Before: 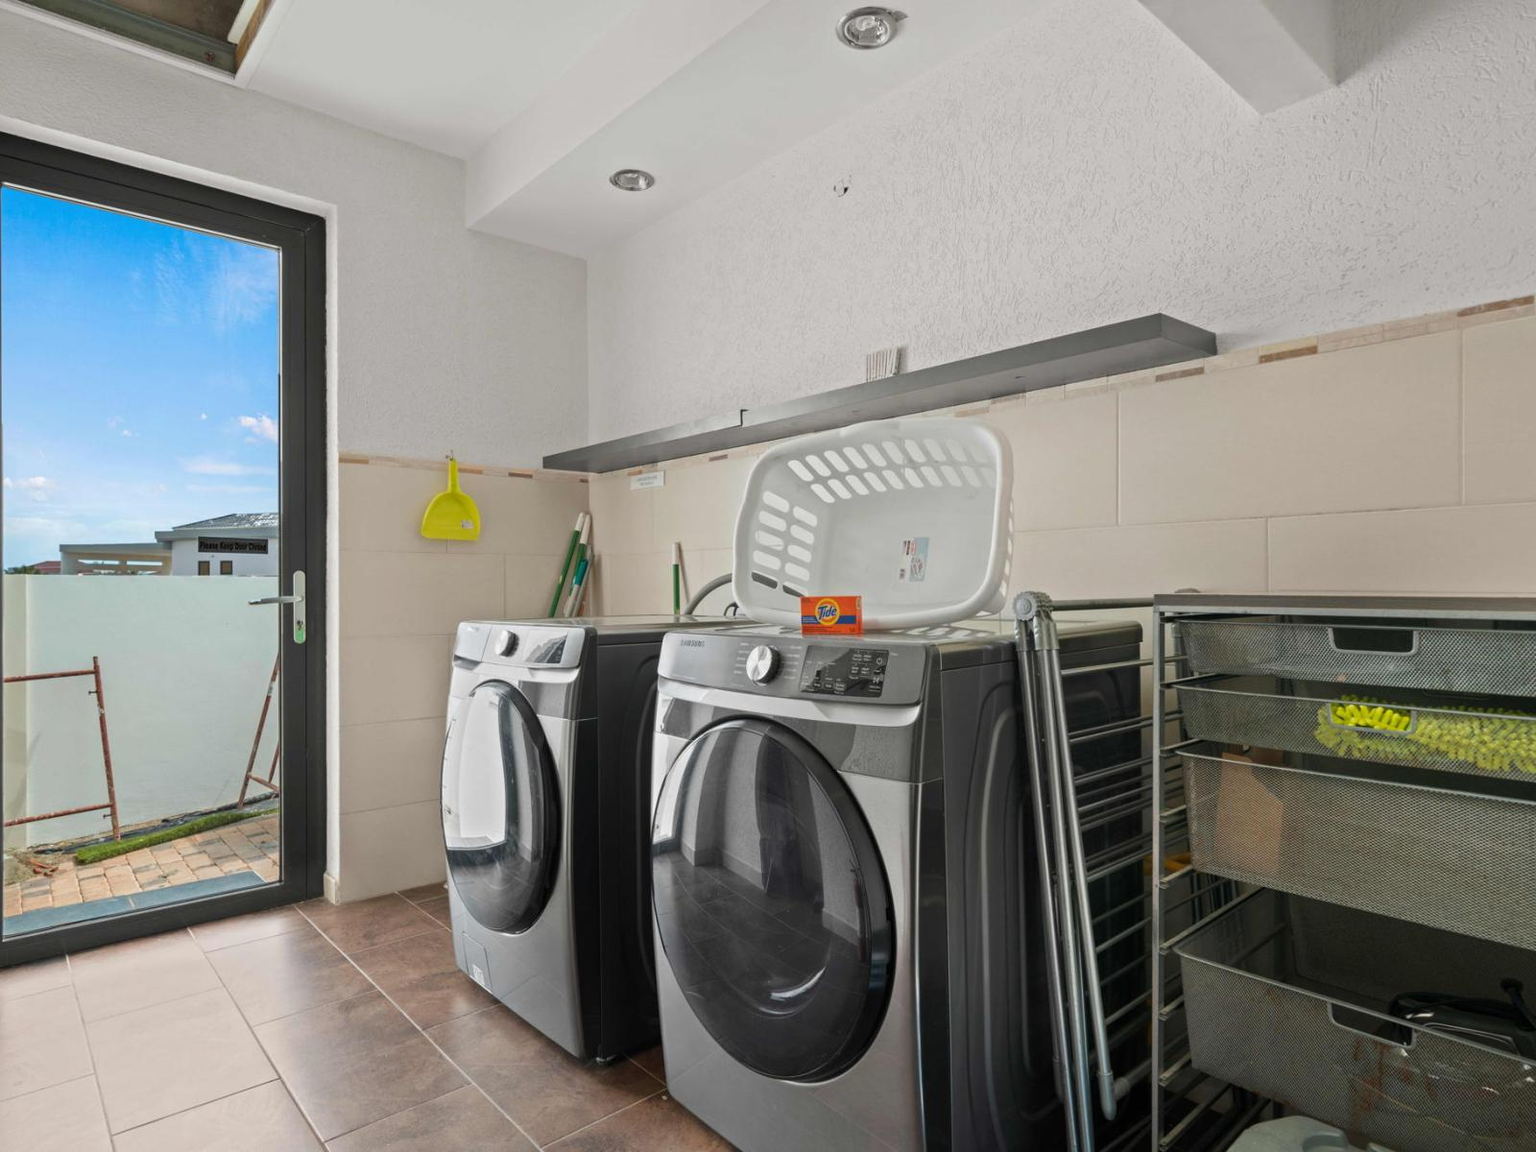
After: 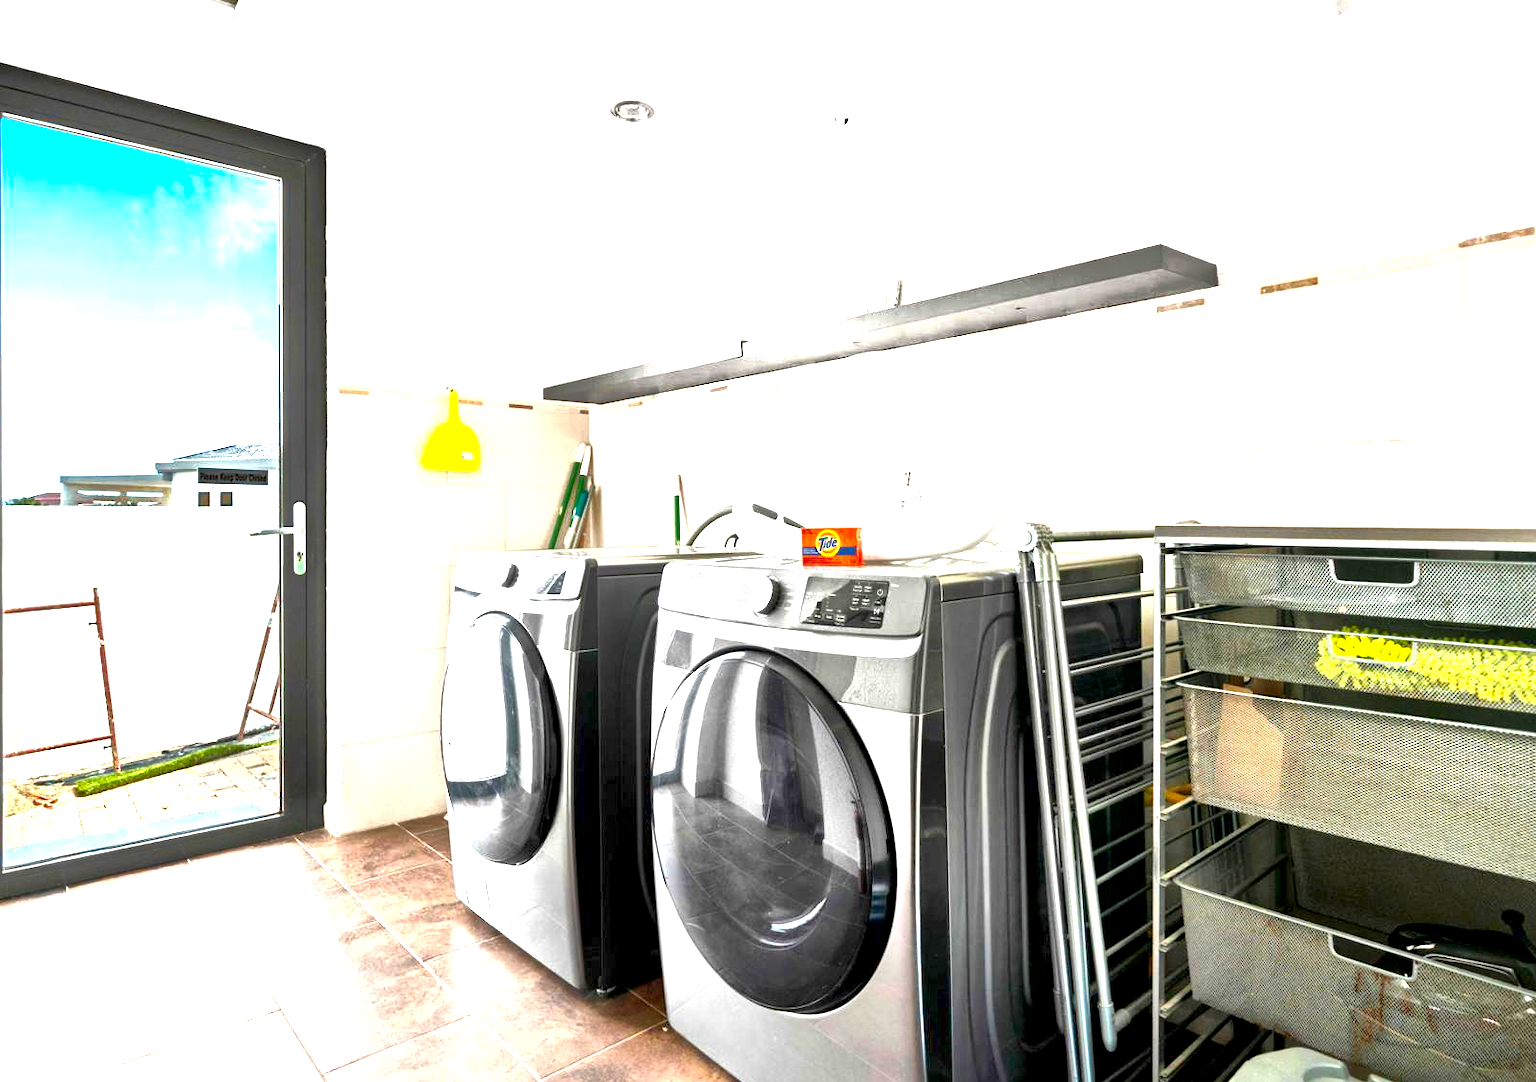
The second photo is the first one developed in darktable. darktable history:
crop and rotate: top 6.062%
local contrast: mode bilateral grid, contrast 45, coarseness 69, detail 214%, midtone range 0.2
color balance rgb: power › hue 211.9°, global offset › luminance -1.429%, perceptual saturation grading › global saturation 19.508%
exposure: exposure 1.992 EV, compensate highlight preservation false
